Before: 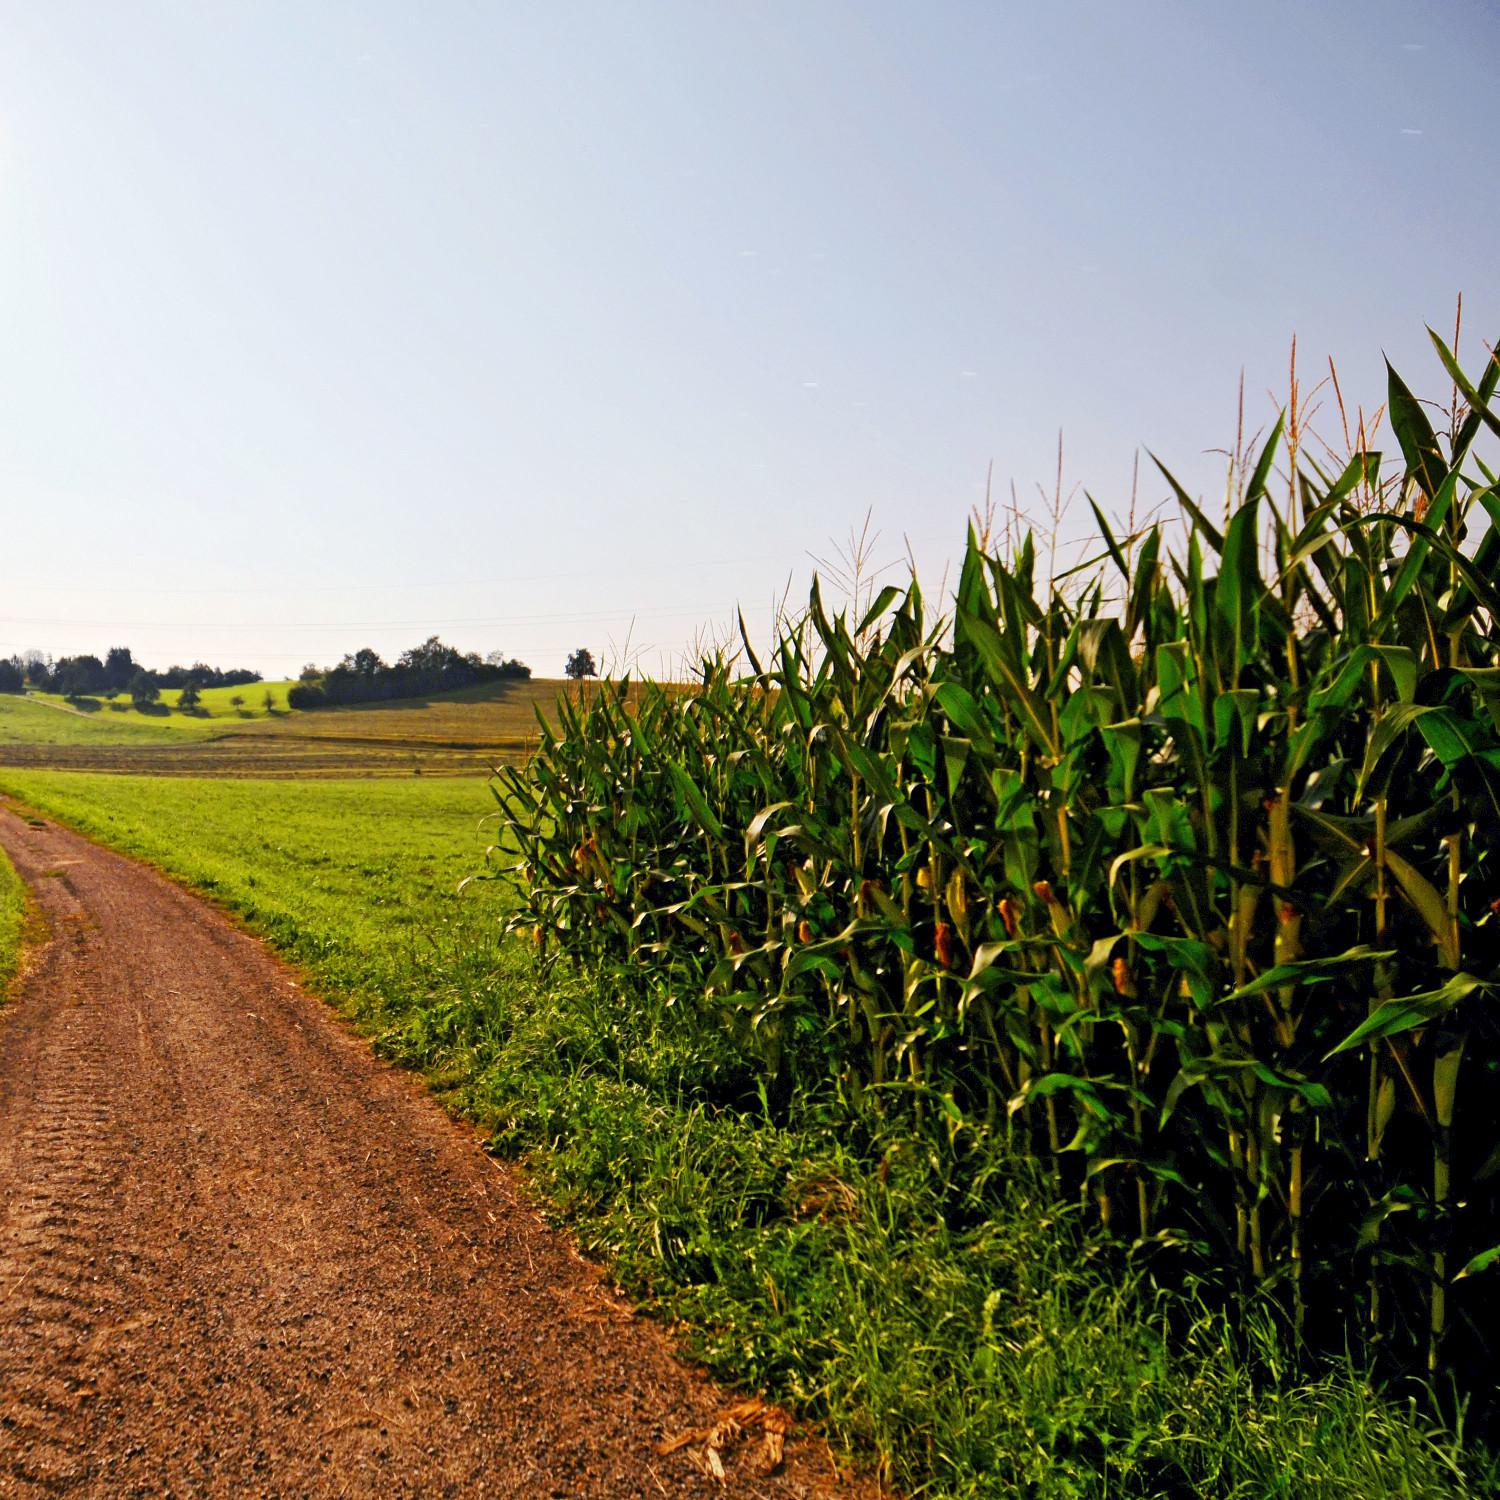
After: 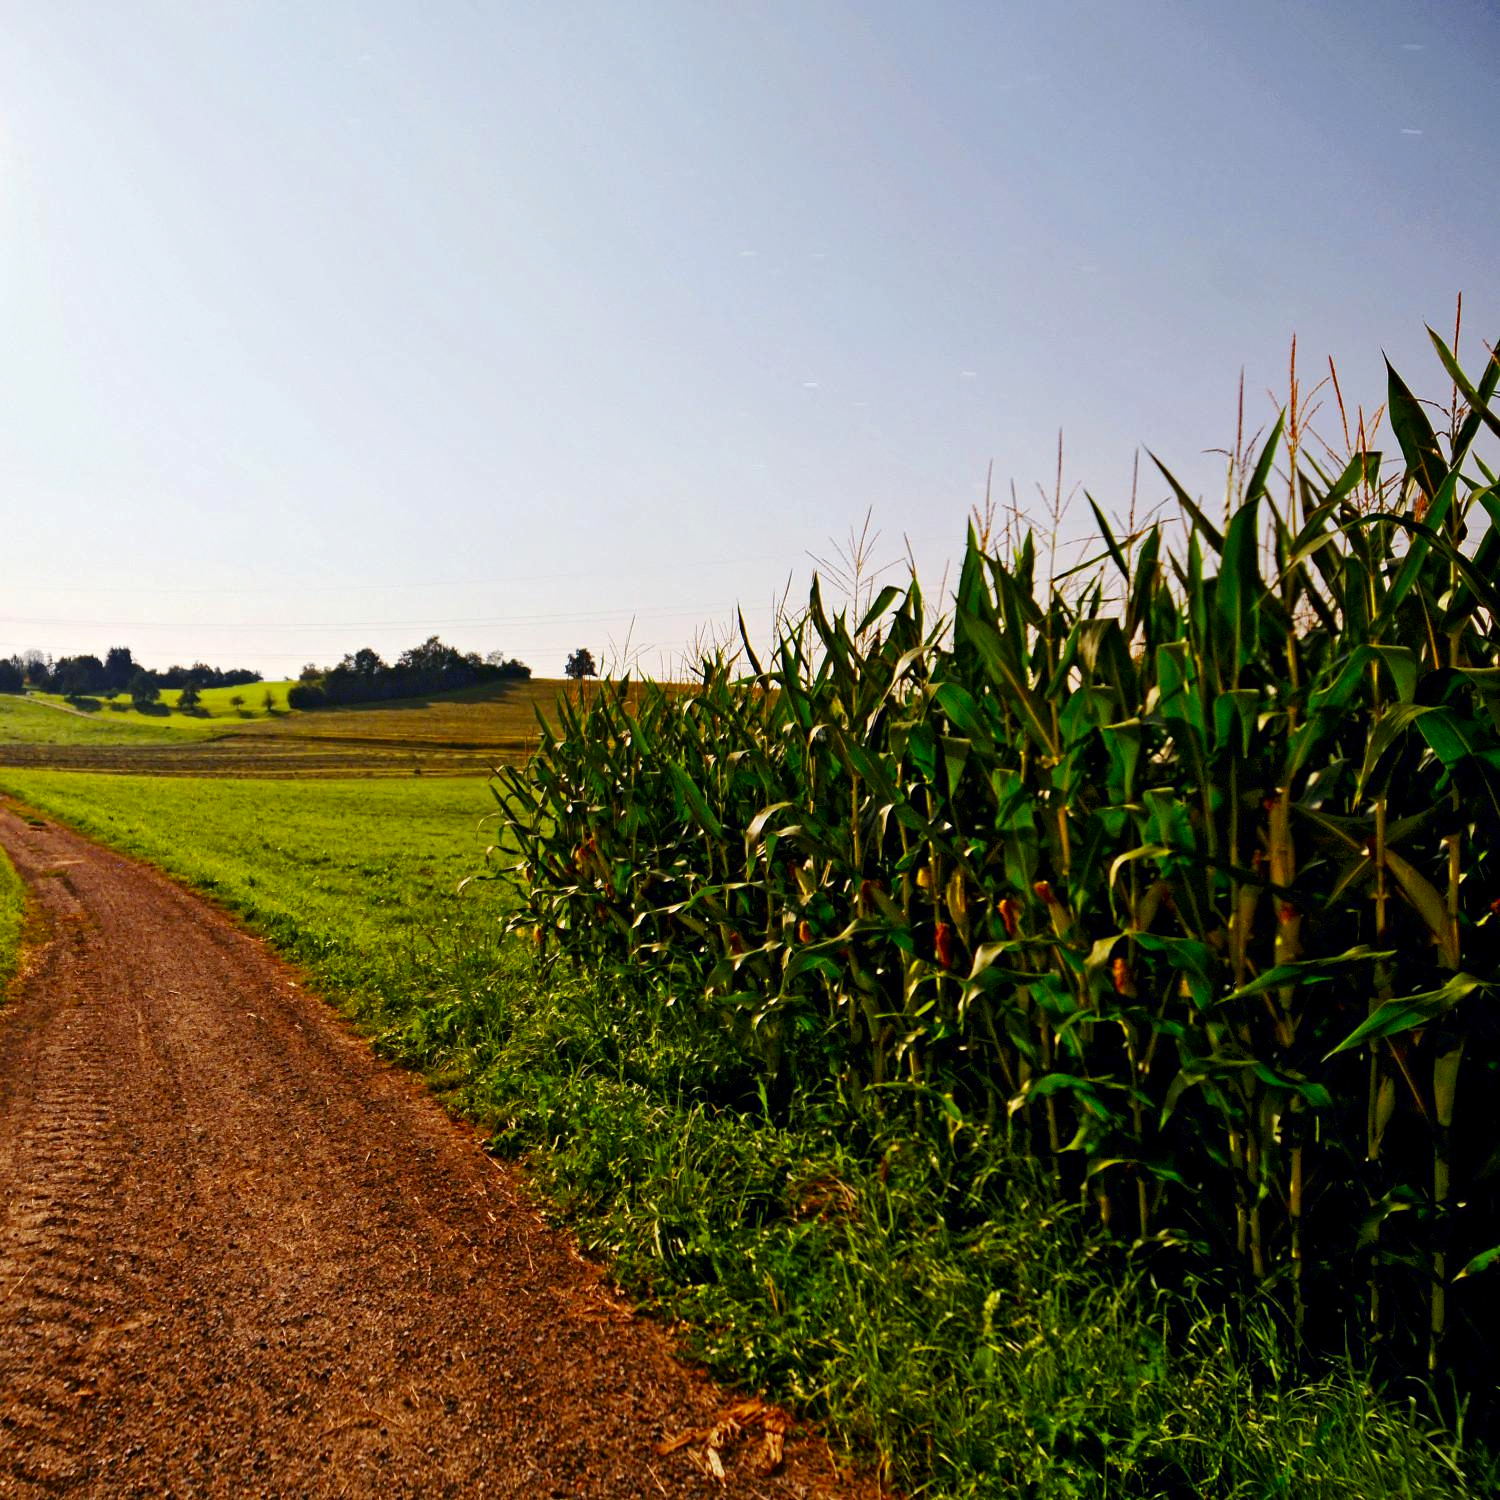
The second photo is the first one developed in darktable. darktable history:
contrast brightness saturation: contrast 0.07, brightness -0.13, saturation 0.06
haze removal: compatibility mode true, adaptive false
